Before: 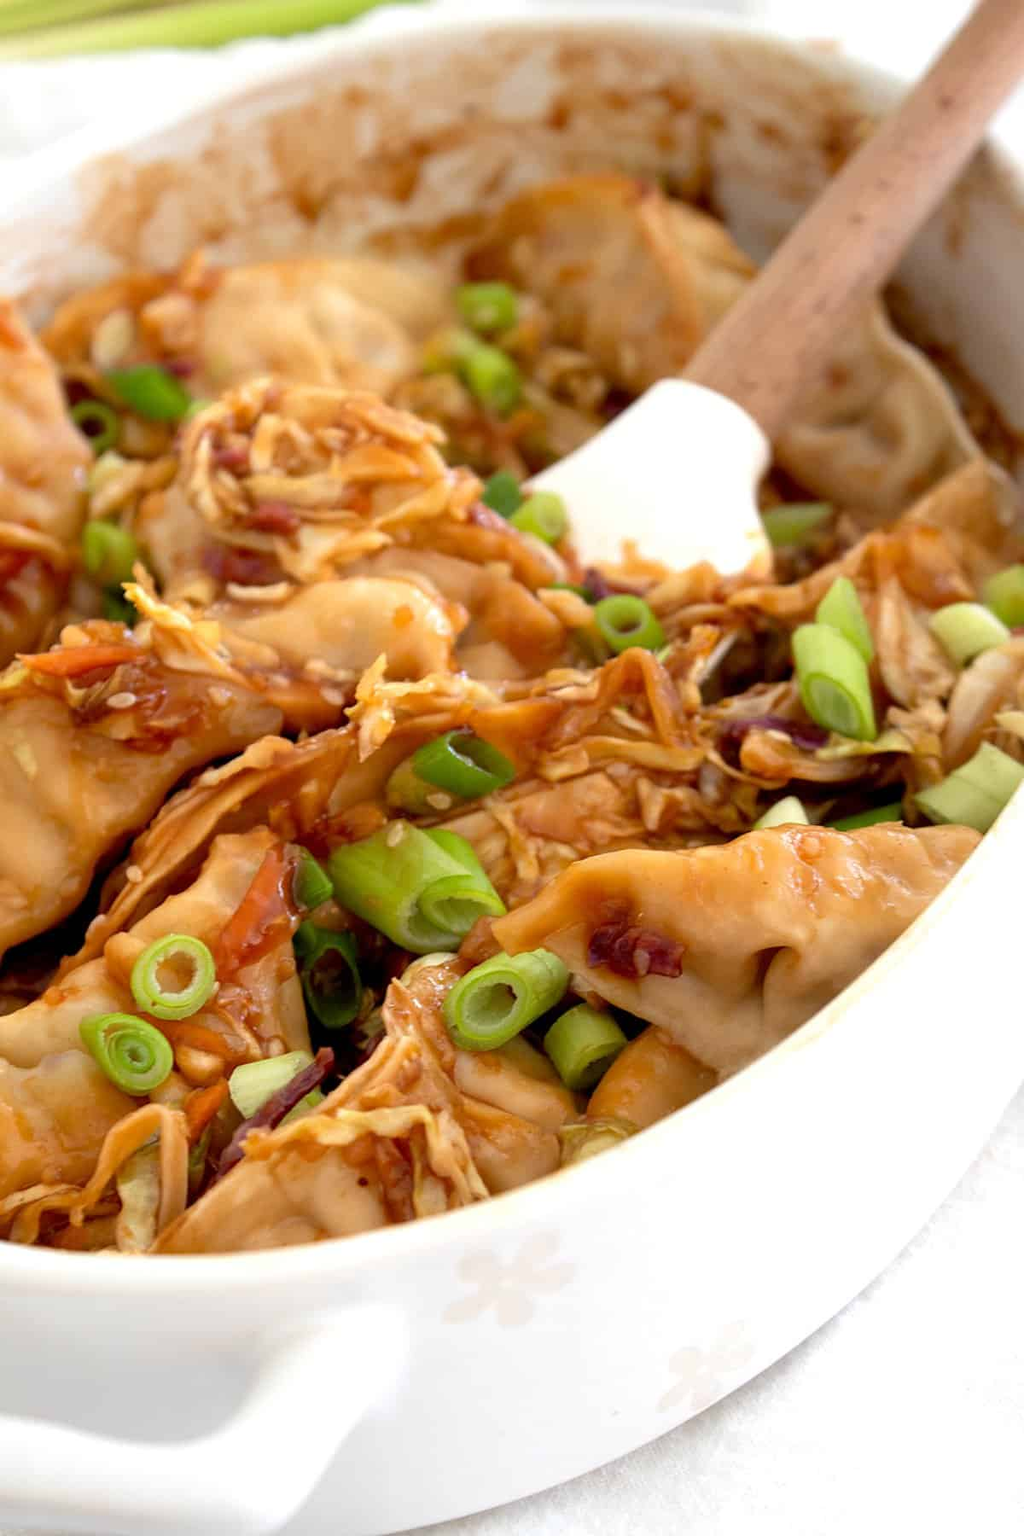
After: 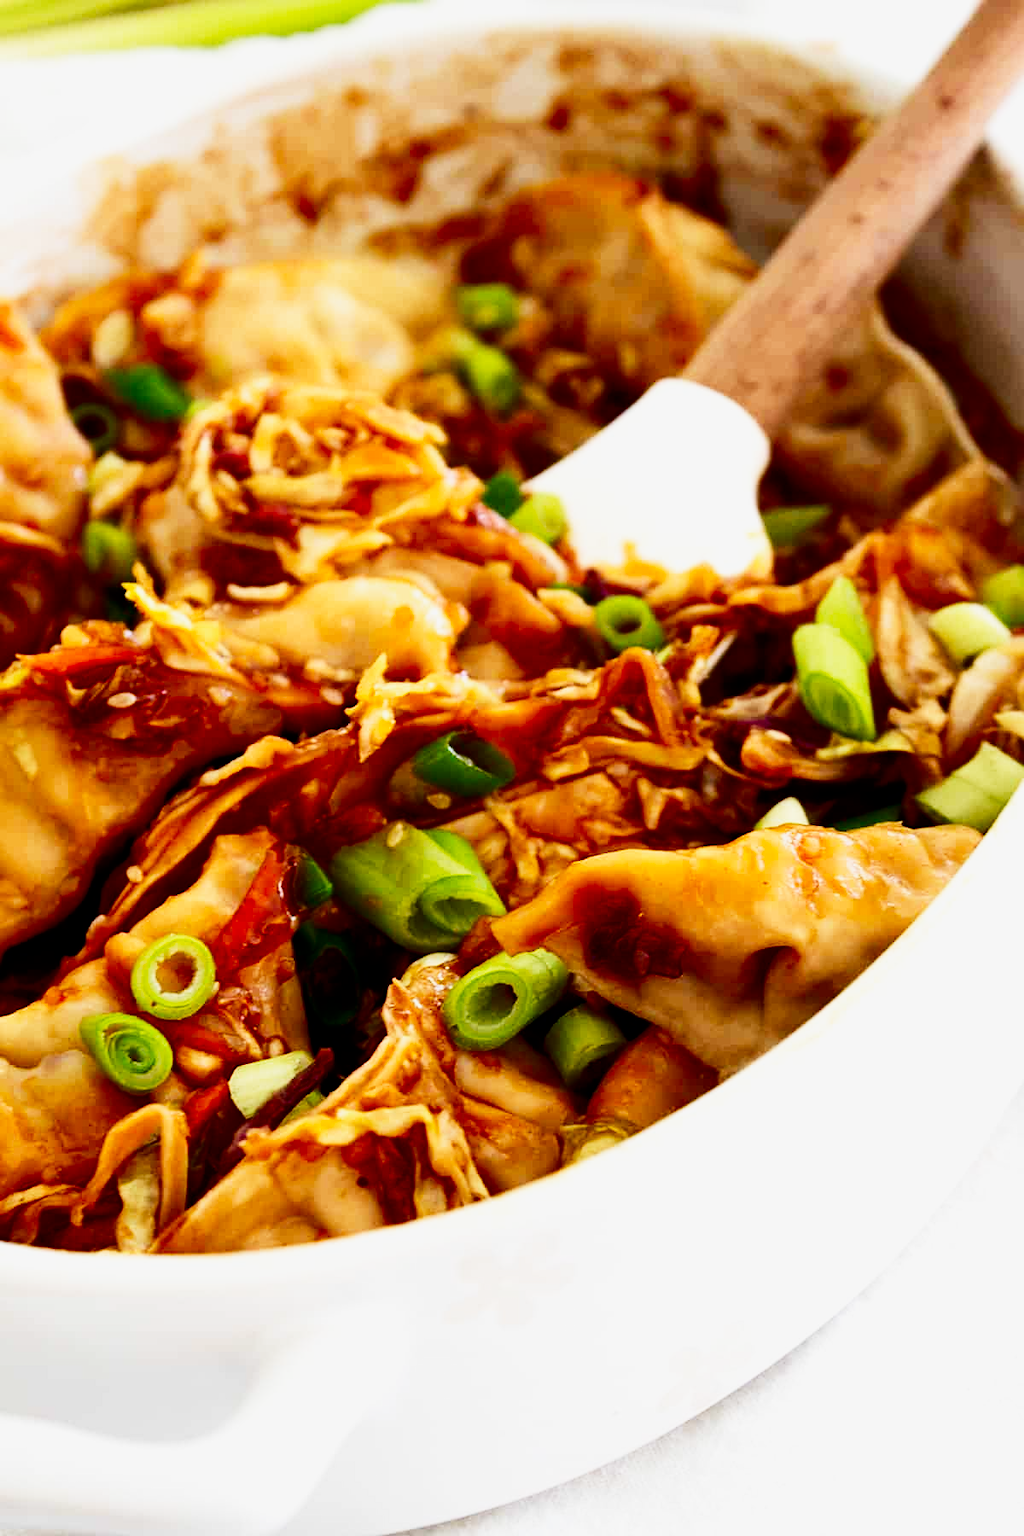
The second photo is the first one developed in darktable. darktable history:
sigmoid: contrast 1.93, skew 0.29, preserve hue 0%
contrast brightness saturation: contrast 0.19, brightness -0.24, saturation 0.11
